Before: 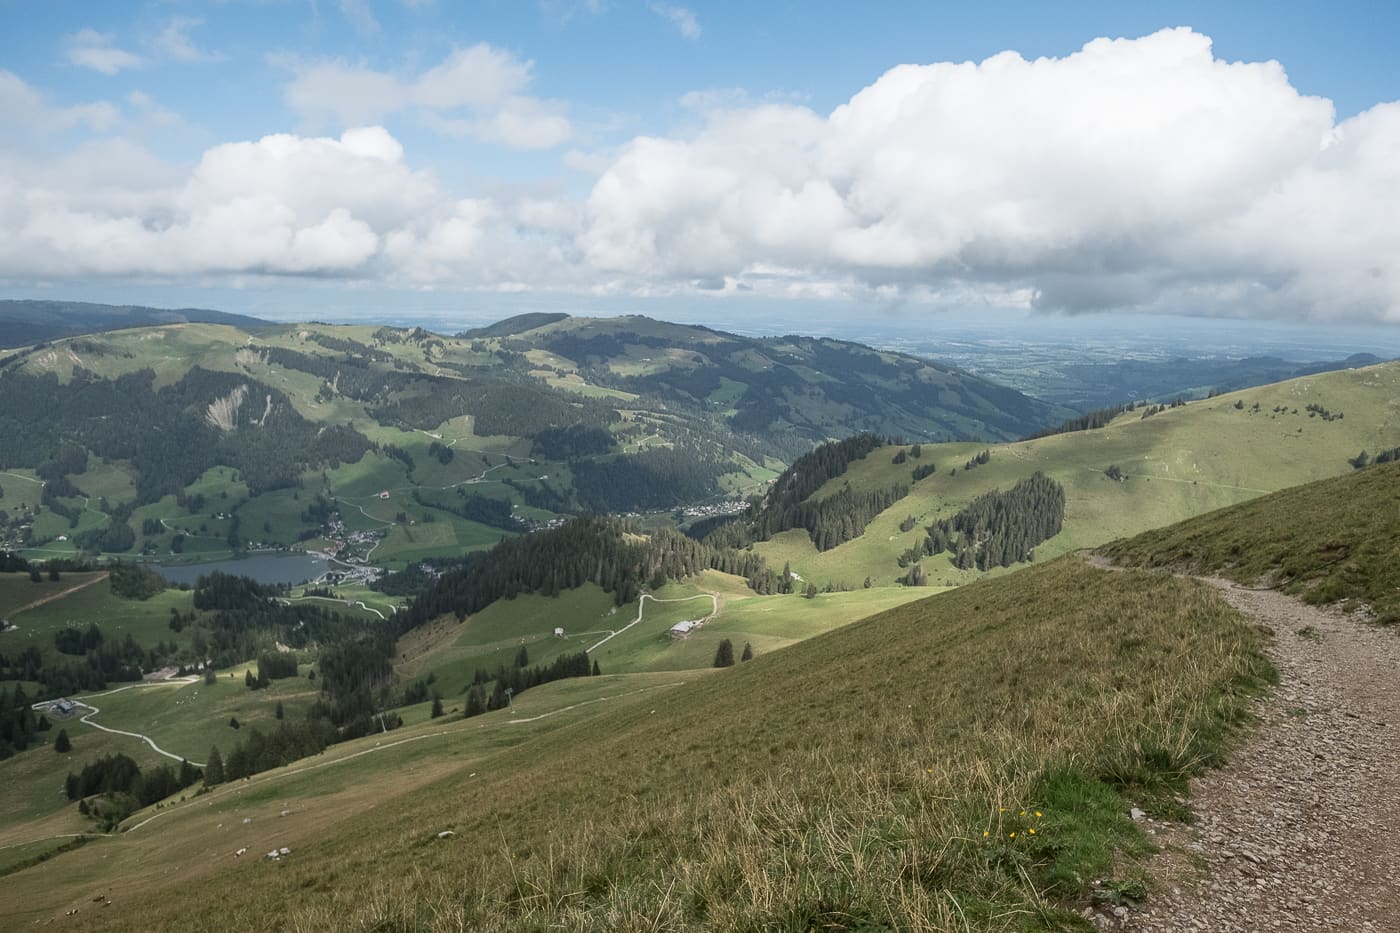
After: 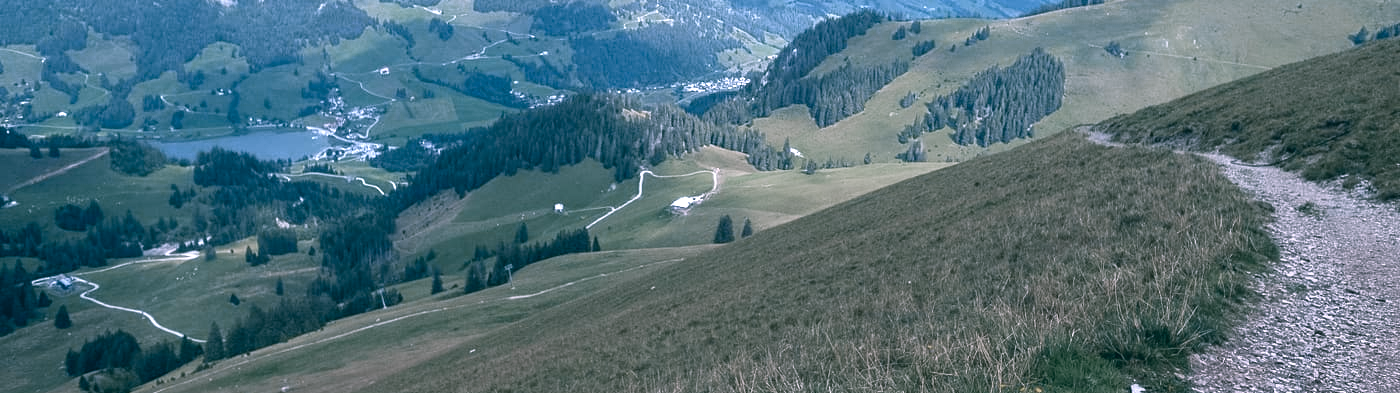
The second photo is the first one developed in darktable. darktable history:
color zones: curves: ch0 [(0, 0.613) (0.01, 0.613) (0.245, 0.448) (0.498, 0.529) (0.642, 0.665) (0.879, 0.777) (0.99, 0.613)]; ch1 [(0, 0.272) (0.219, 0.127) (0.724, 0.346)]
color calibration: illuminant custom, x 0.39, y 0.392, temperature 3856.94 K
crop: top 45.551%, bottom 12.262%
color correction: highlights a* 17.03, highlights b* 0.205, shadows a* -15.38, shadows b* -14.56, saturation 1.5
